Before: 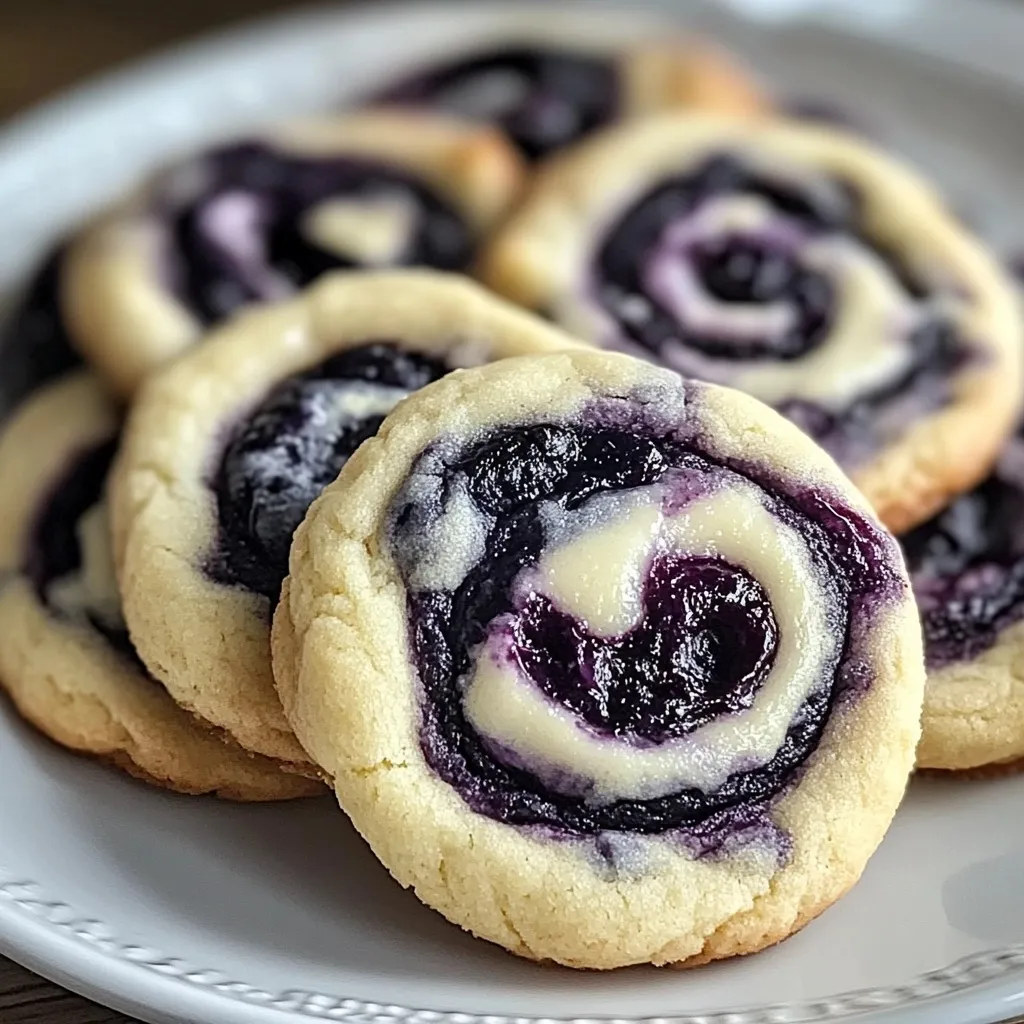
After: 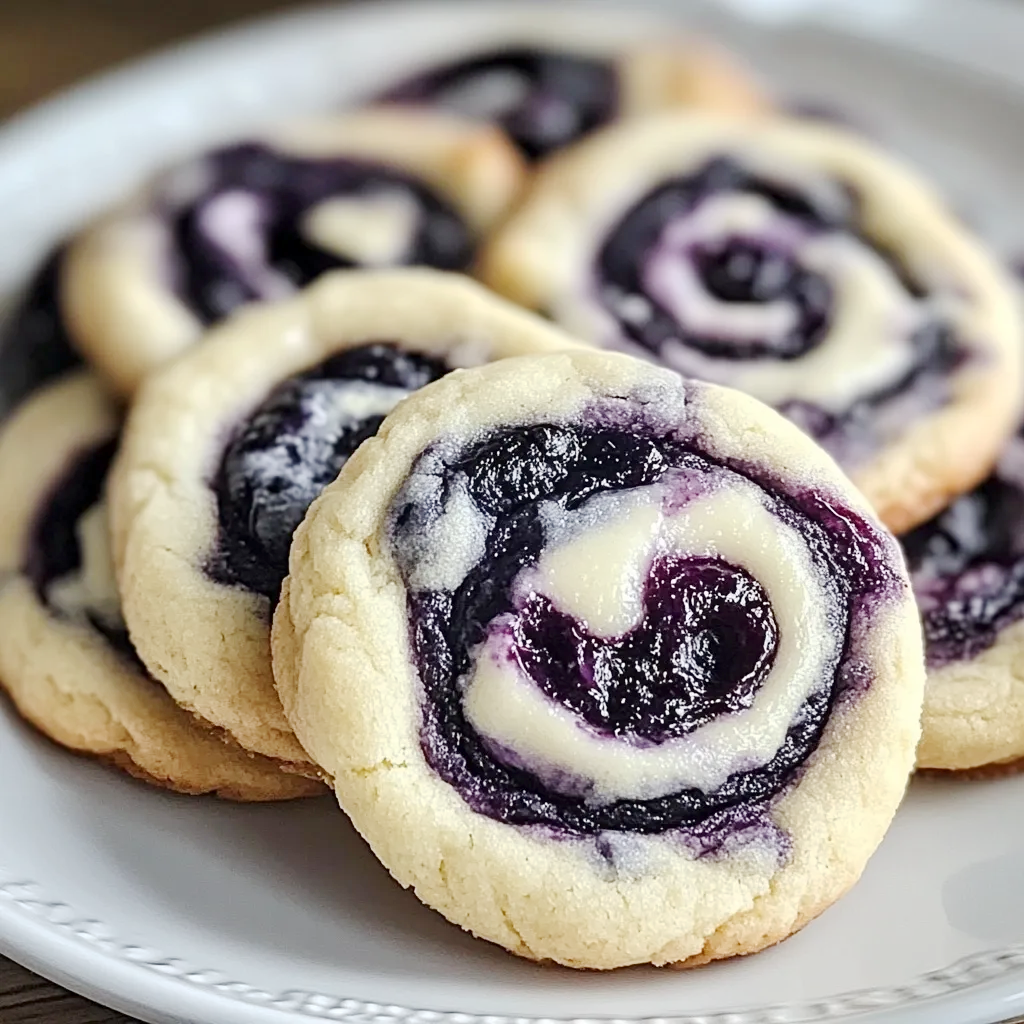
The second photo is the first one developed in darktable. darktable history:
contrast brightness saturation: contrast 0.073
base curve: curves: ch0 [(0, 0) (0.158, 0.273) (0.879, 0.895) (1, 1)], preserve colors none
